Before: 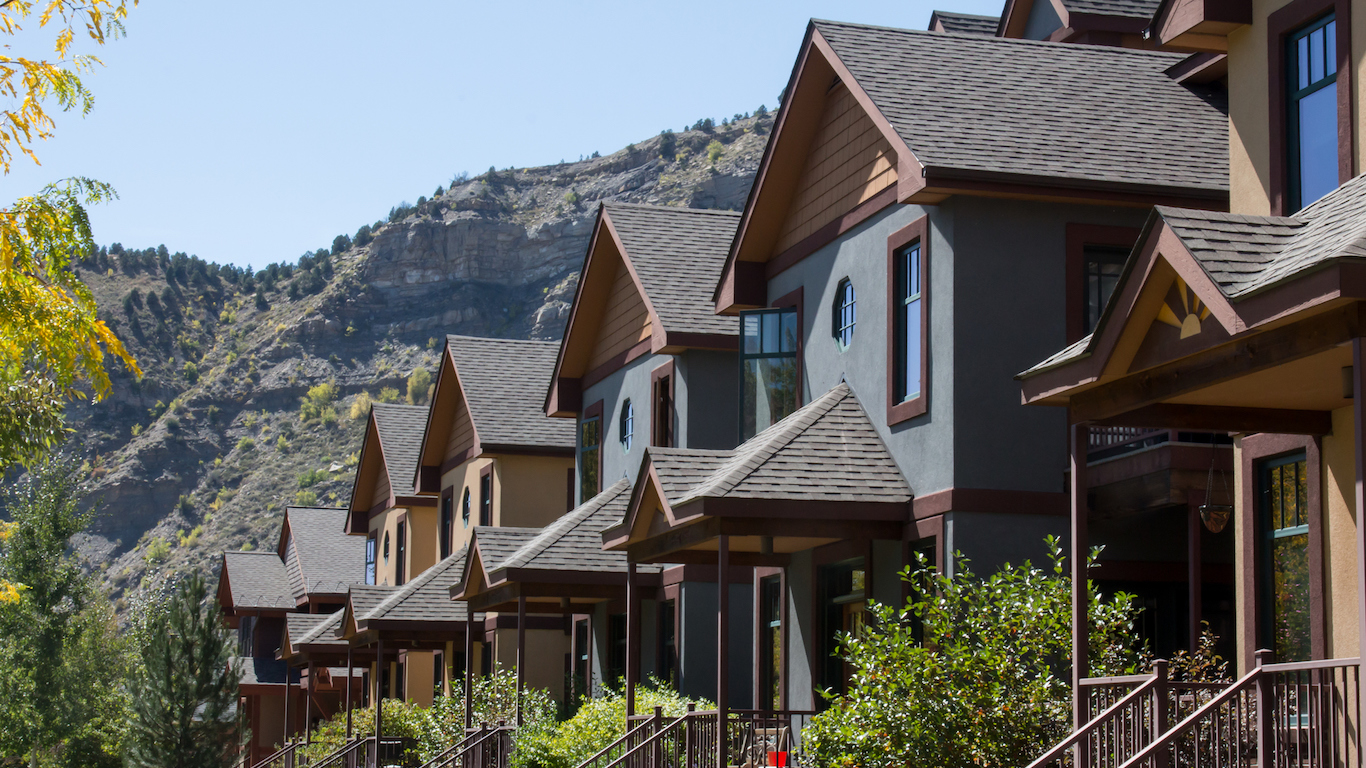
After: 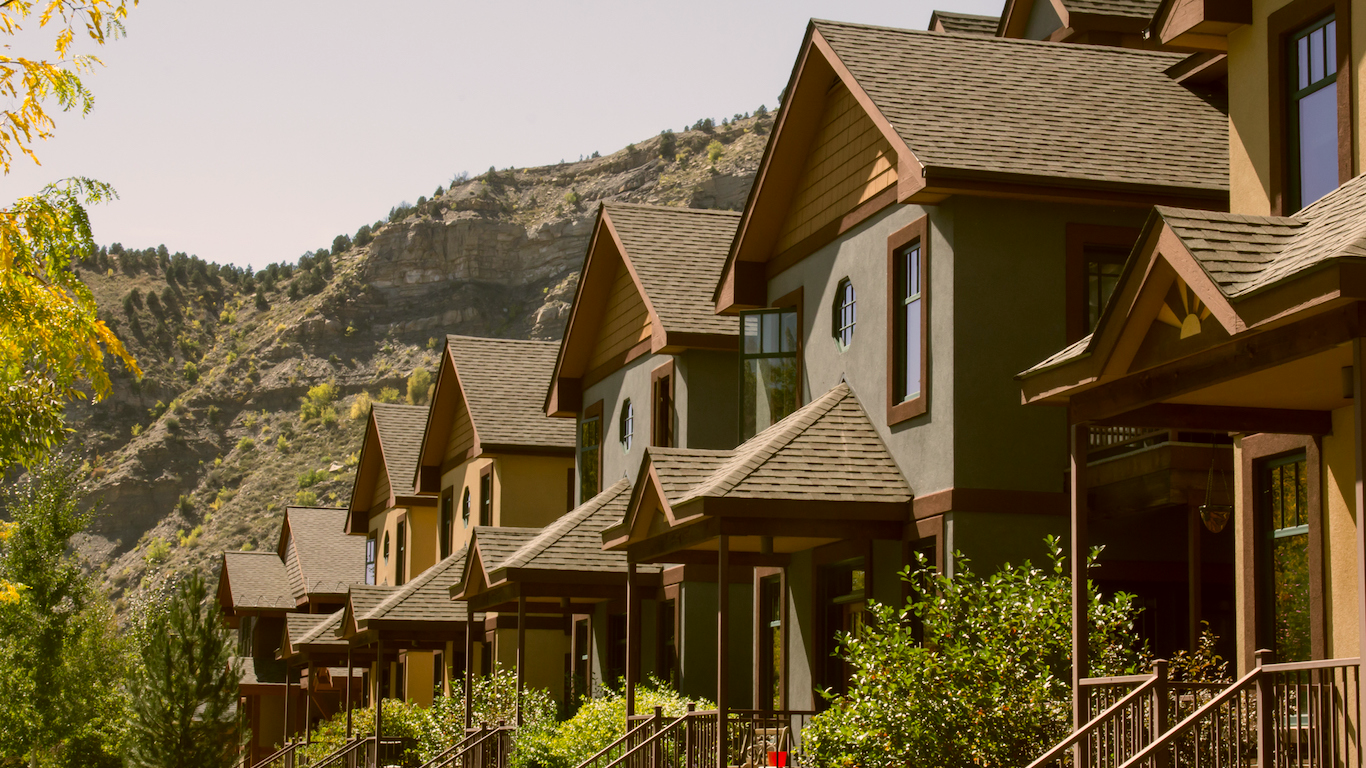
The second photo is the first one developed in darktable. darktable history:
color correction: highlights a* 8.63, highlights b* 15.83, shadows a* -0.503, shadows b* 26.85
